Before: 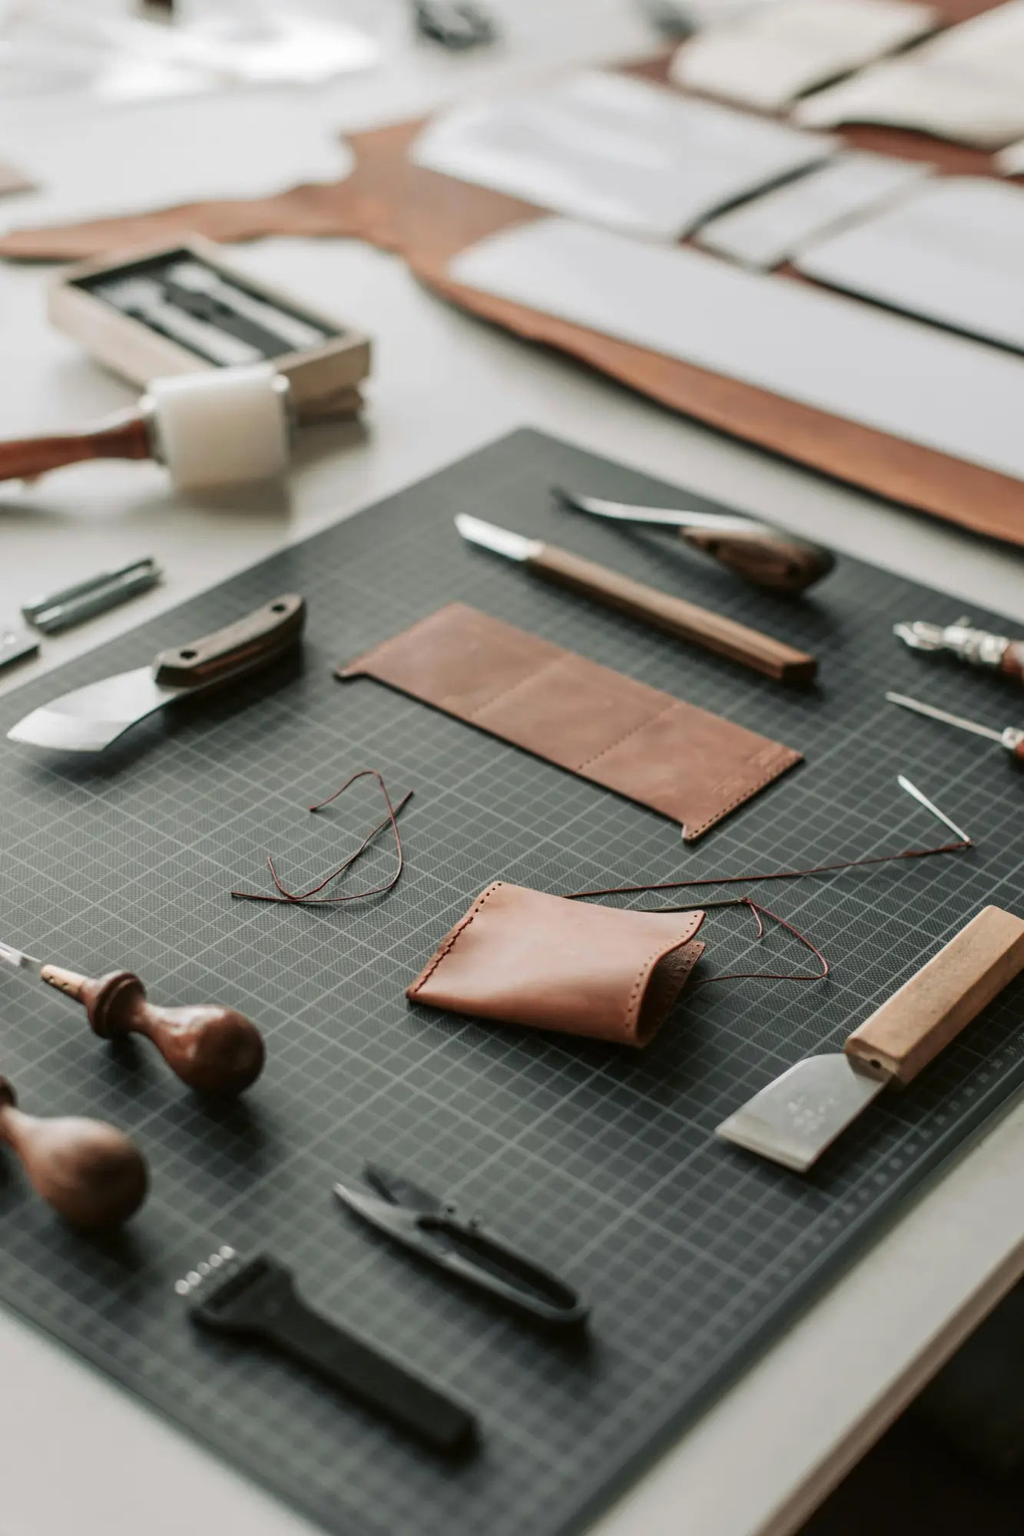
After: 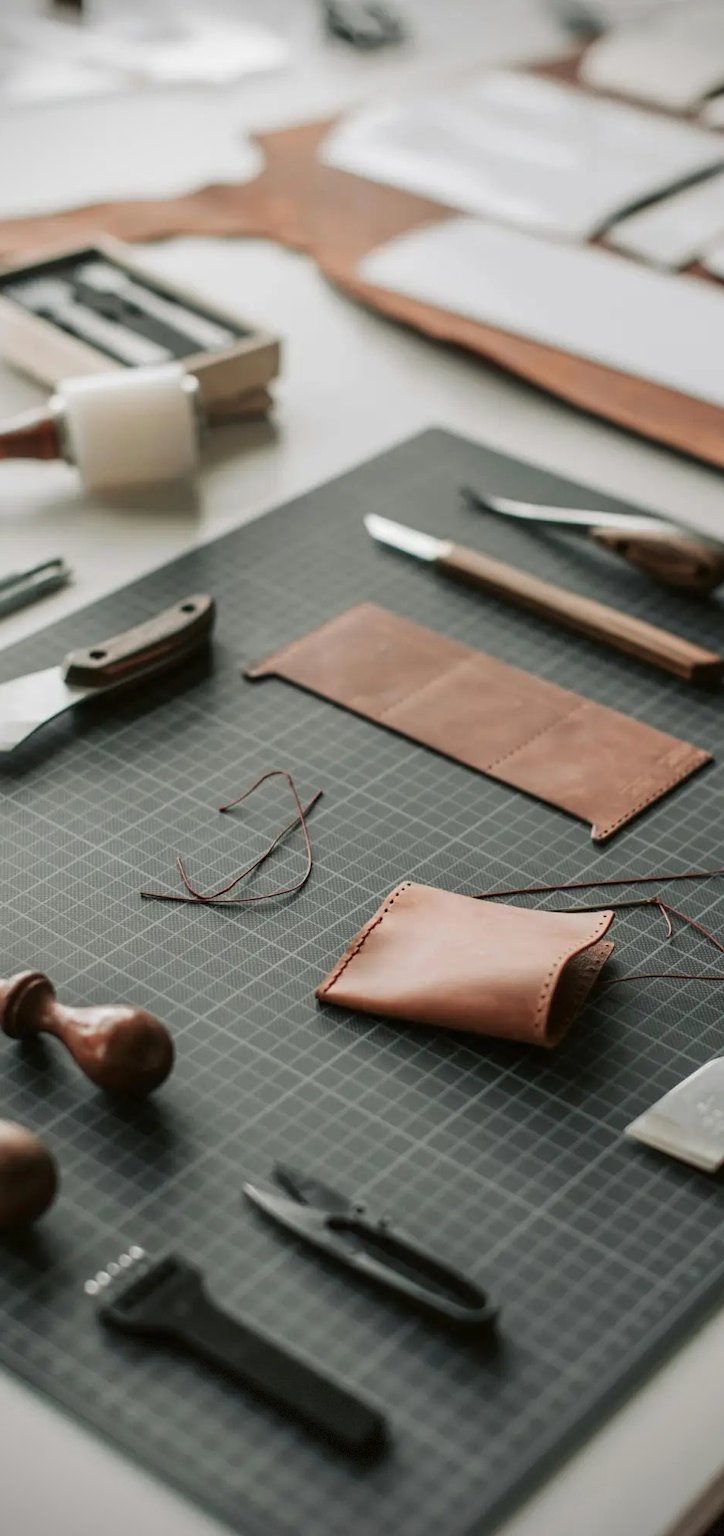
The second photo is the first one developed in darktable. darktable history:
crop and rotate: left 8.926%, right 20.276%
vignetting: fall-off start 79.81%, brightness -0.577, saturation -0.247, dithering 8-bit output
